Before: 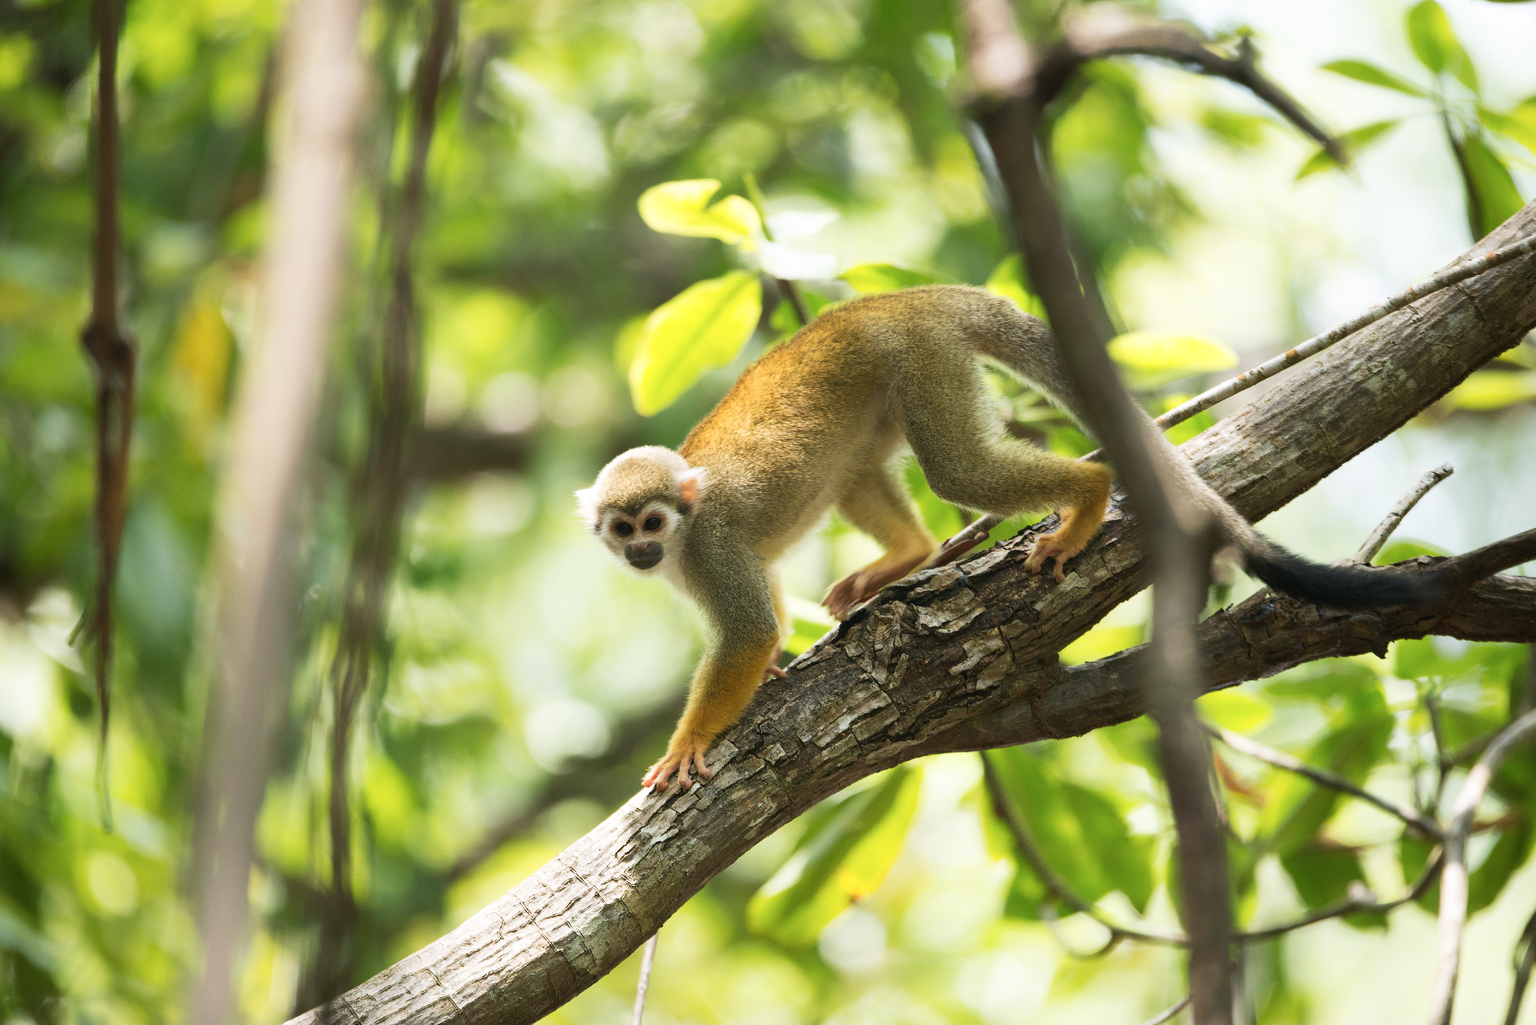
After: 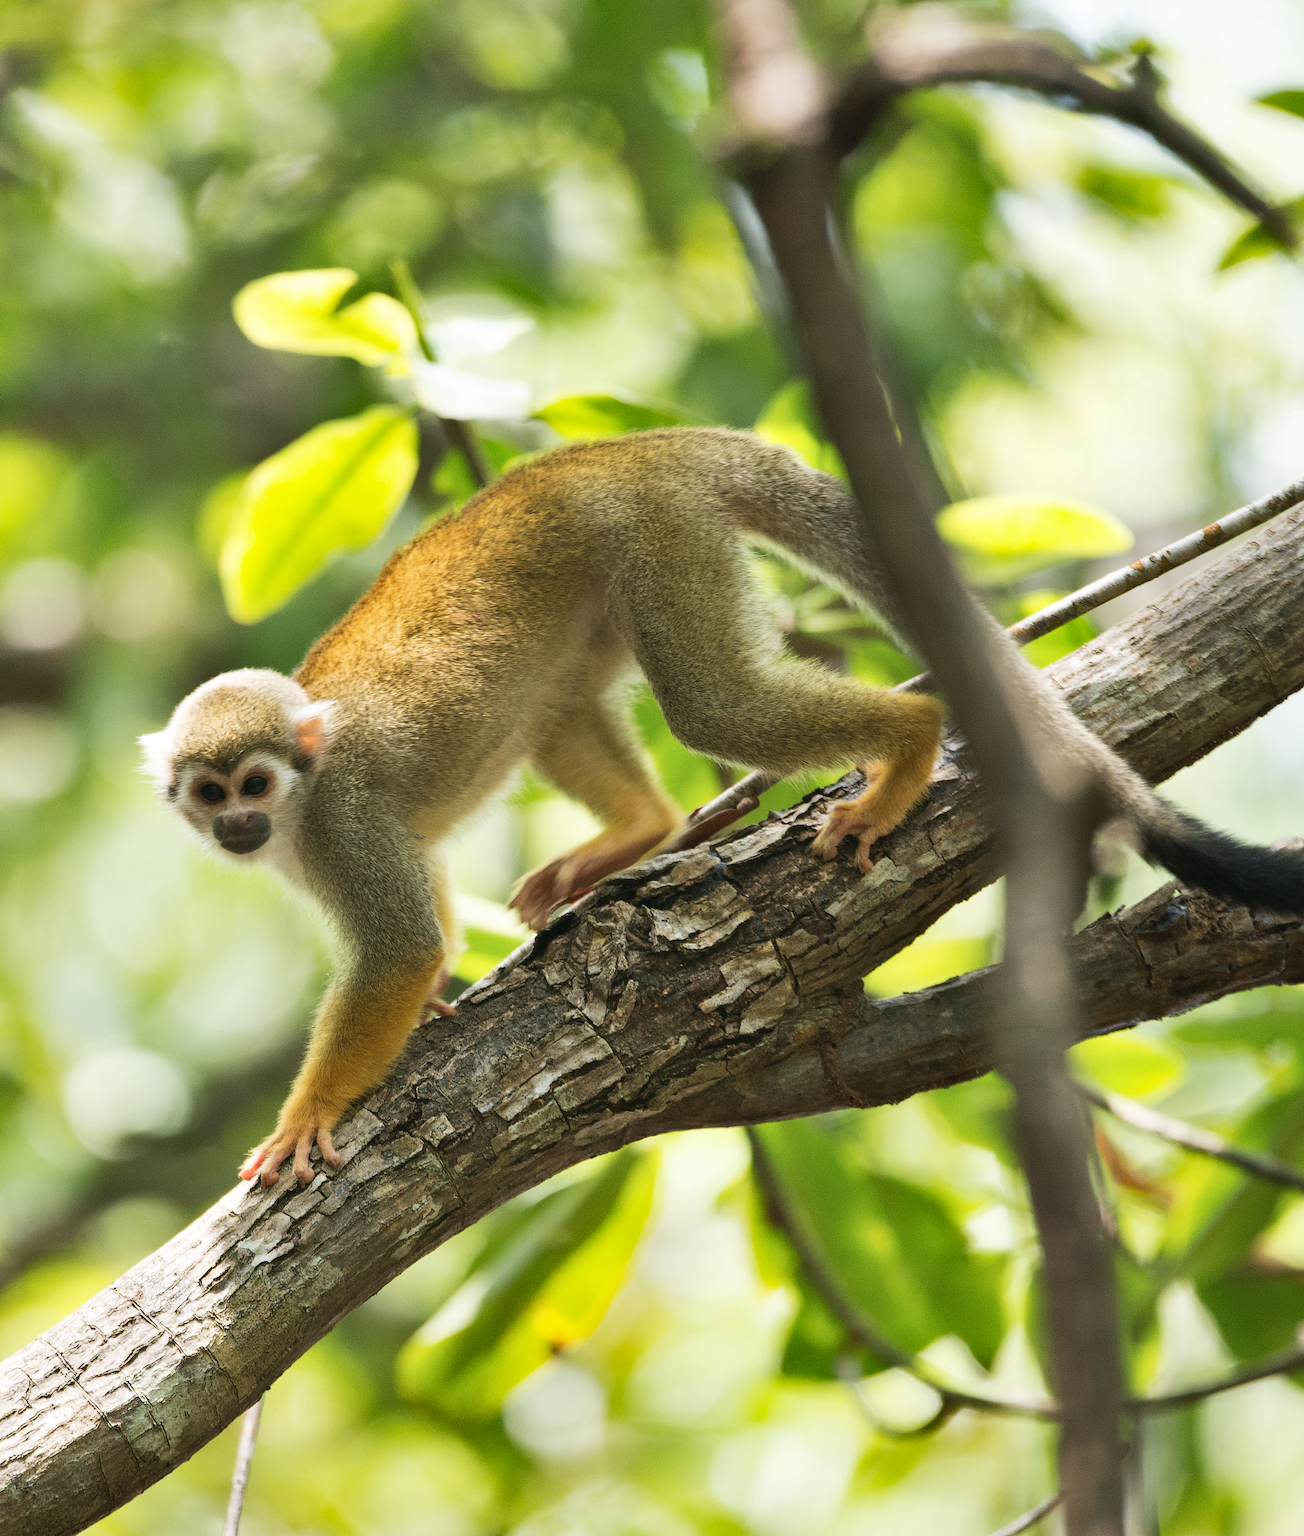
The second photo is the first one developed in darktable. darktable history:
crop: left 31.429%, top 0.017%, right 11.868%
shadows and highlights: low approximation 0.01, soften with gaussian
